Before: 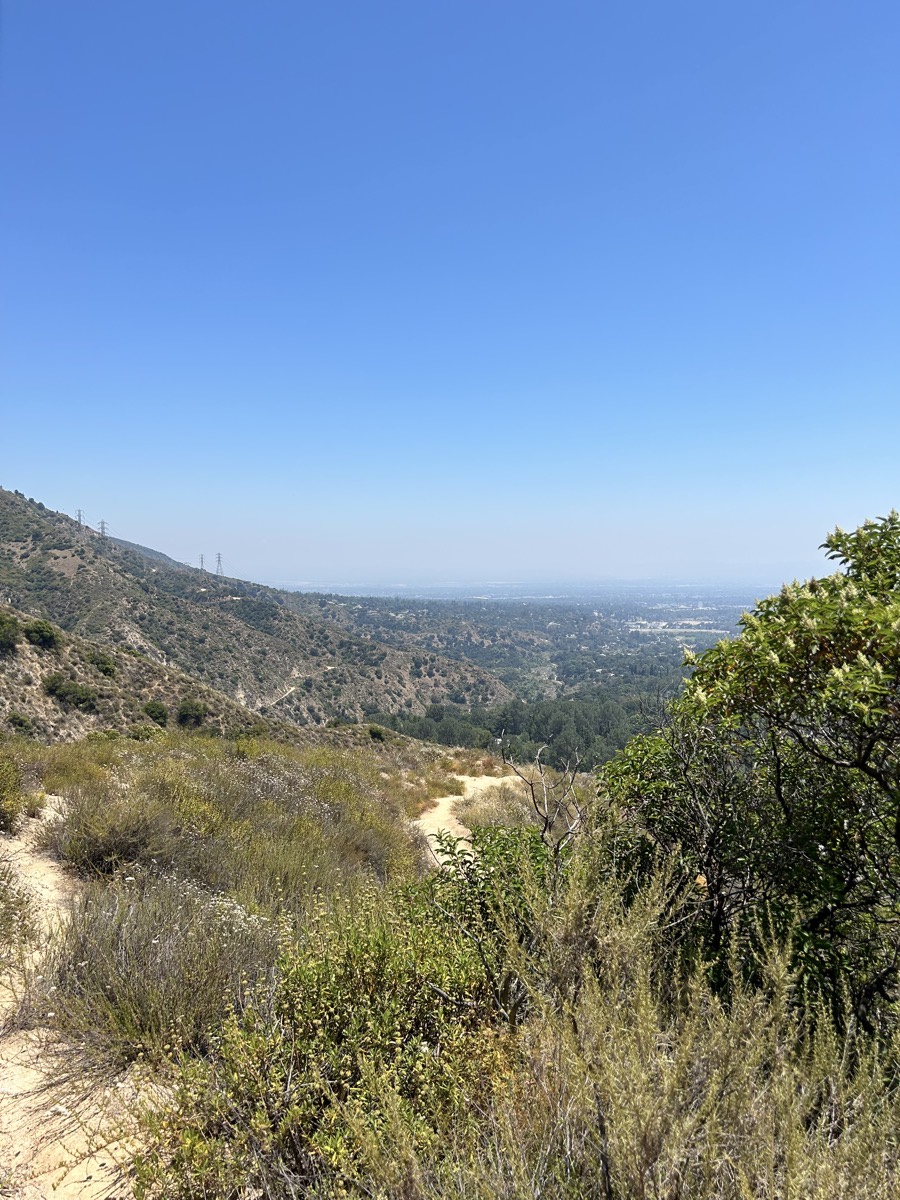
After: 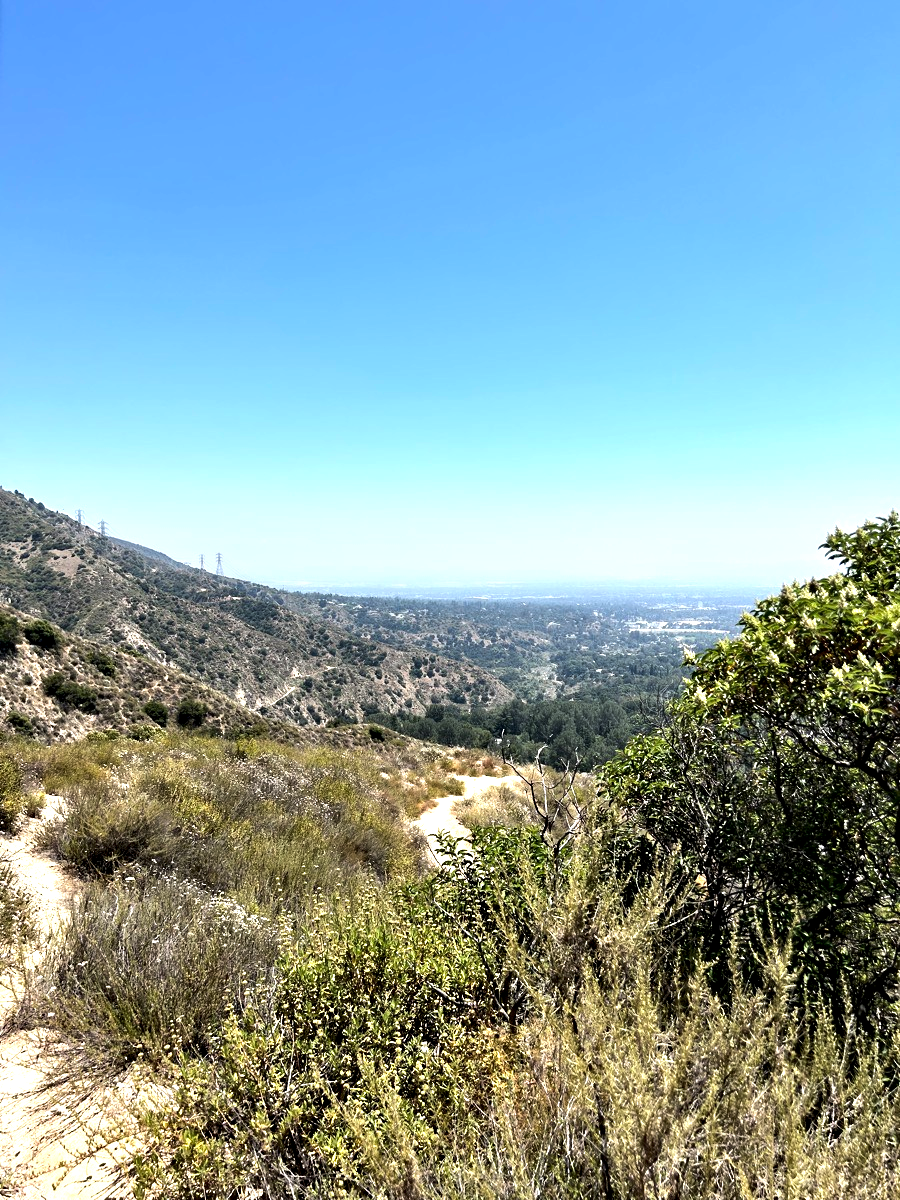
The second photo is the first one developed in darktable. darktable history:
tone equalizer: -8 EV -0.785 EV, -7 EV -0.678 EV, -6 EV -0.628 EV, -5 EV -0.423 EV, -3 EV 0.382 EV, -2 EV 0.6 EV, -1 EV 0.685 EV, +0 EV 0.76 EV, edges refinement/feathering 500, mask exposure compensation -1.57 EV, preserve details no
contrast equalizer: y [[0.513, 0.565, 0.608, 0.562, 0.512, 0.5], [0.5 ×6], [0.5, 0.5, 0.5, 0.528, 0.598, 0.658], [0 ×6], [0 ×6]]
